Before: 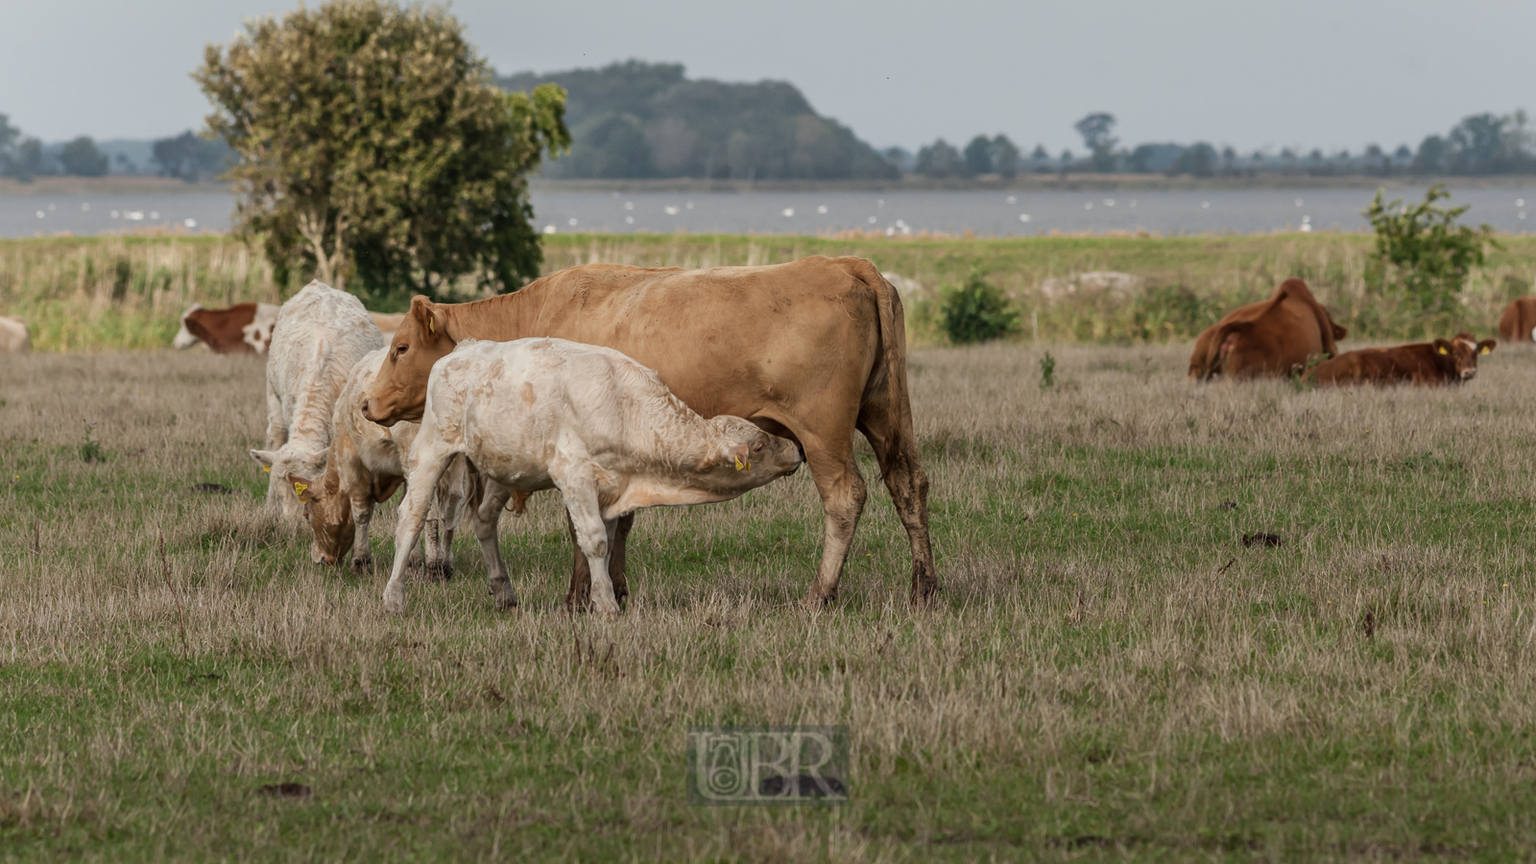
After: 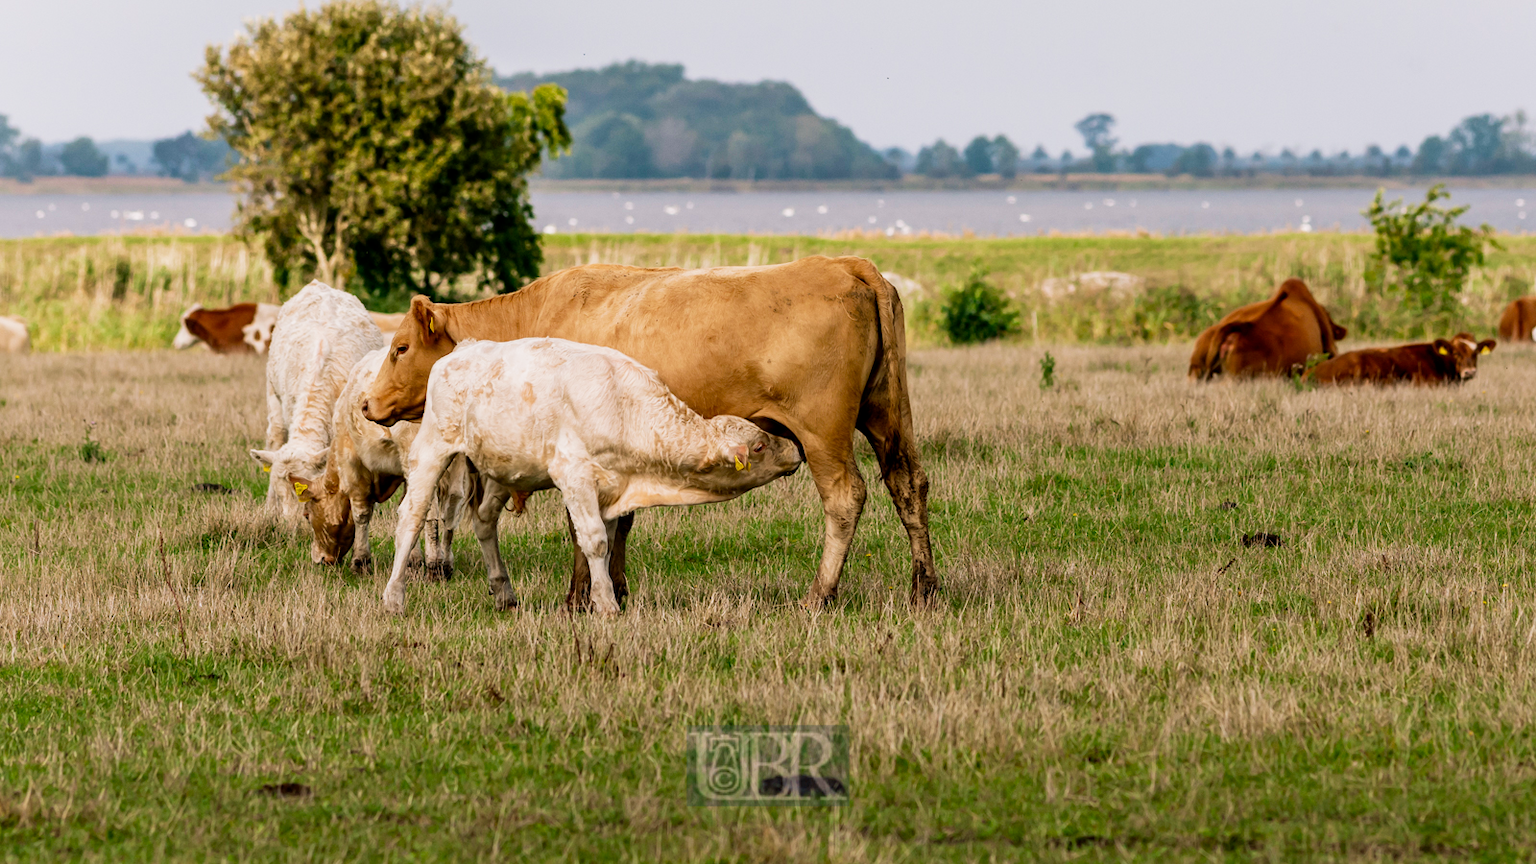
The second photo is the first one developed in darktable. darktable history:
filmic rgb: middle gray luminance 12.74%, black relative exposure -10.13 EV, white relative exposure 3.47 EV, threshold 6 EV, target black luminance 0%, hardness 5.74, latitude 44.69%, contrast 1.221, highlights saturation mix 5%, shadows ↔ highlights balance 26.78%, add noise in highlights 0, preserve chrominance no, color science v3 (2019), use custom middle-gray values true, iterations of high-quality reconstruction 0, contrast in highlights soft, enable highlight reconstruction true
velvia: on, module defaults
color balance rgb: shadows lift › chroma 2%, shadows lift › hue 217.2°, power › chroma 0.25%, power › hue 60°, highlights gain › chroma 1.5%, highlights gain › hue 309.6°, global offset › luminance -0.25%, perceptual saturation grading › global saturation 15%, global vibrance 15%
